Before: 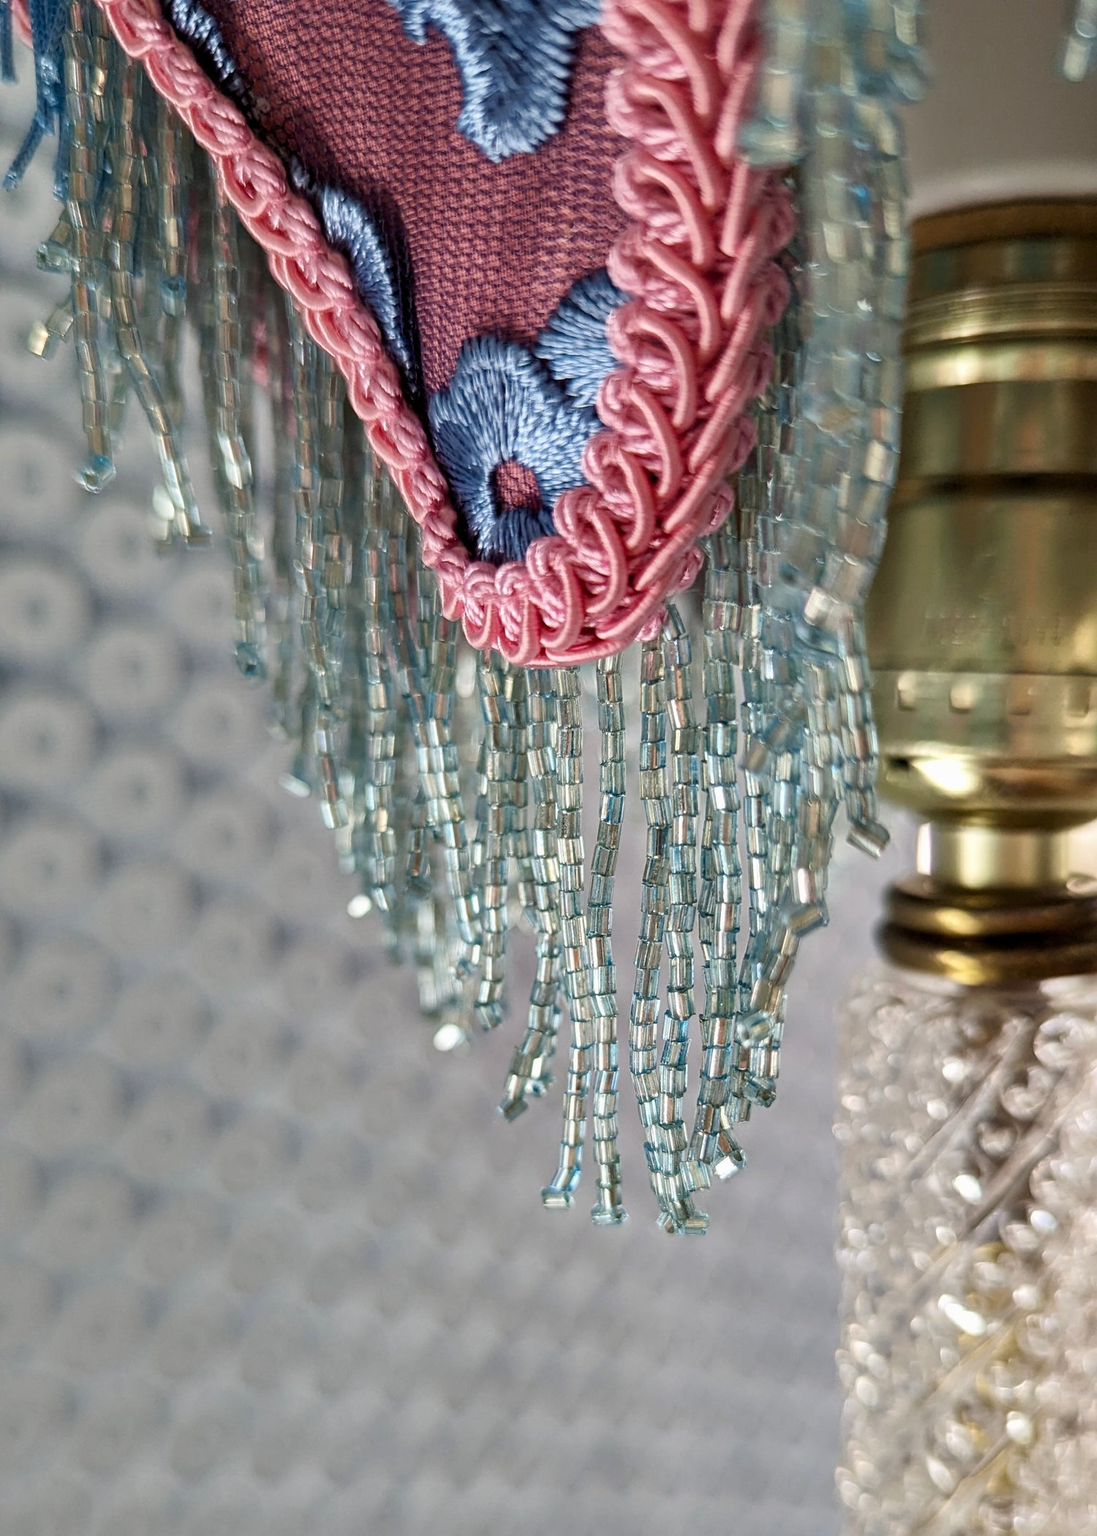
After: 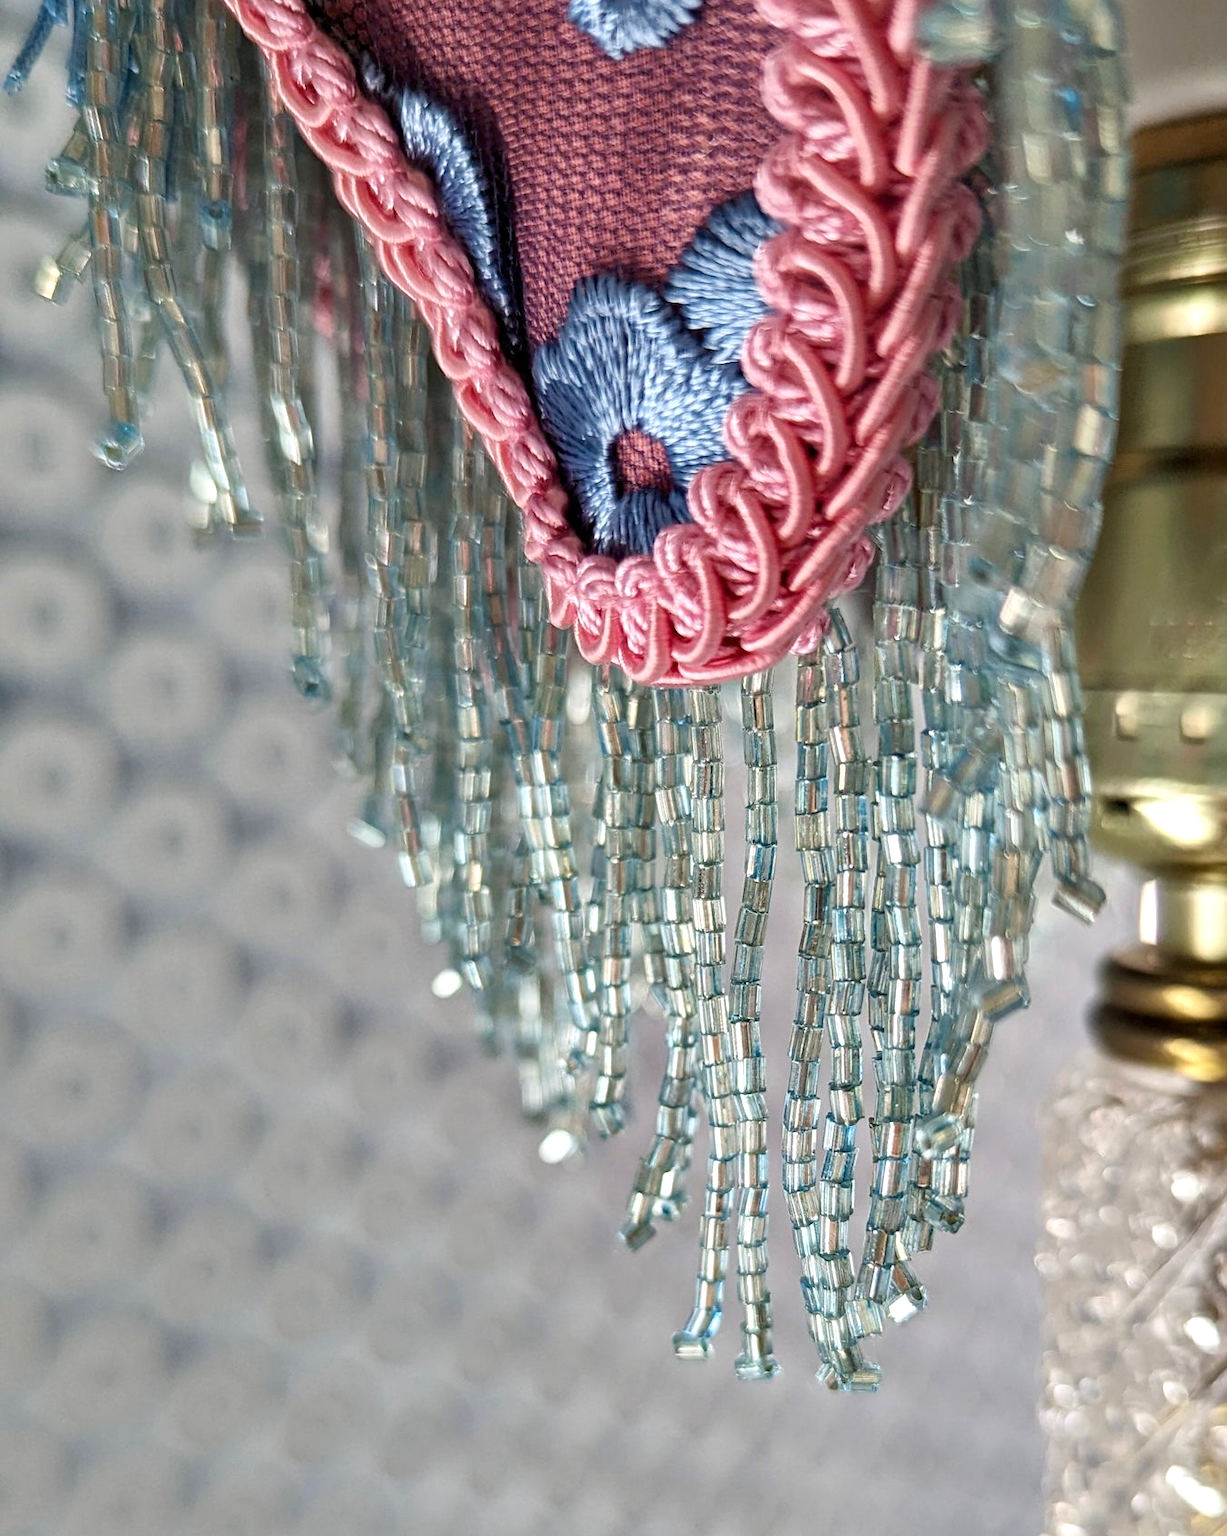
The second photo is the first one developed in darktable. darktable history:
exposure: exposure 0.222 EV, compensate exposure bias true, compensate highlight preservation false
tone equalizer: on, module defaults
crop: top 7.504%, right 9.894%, bottom 11.987%
